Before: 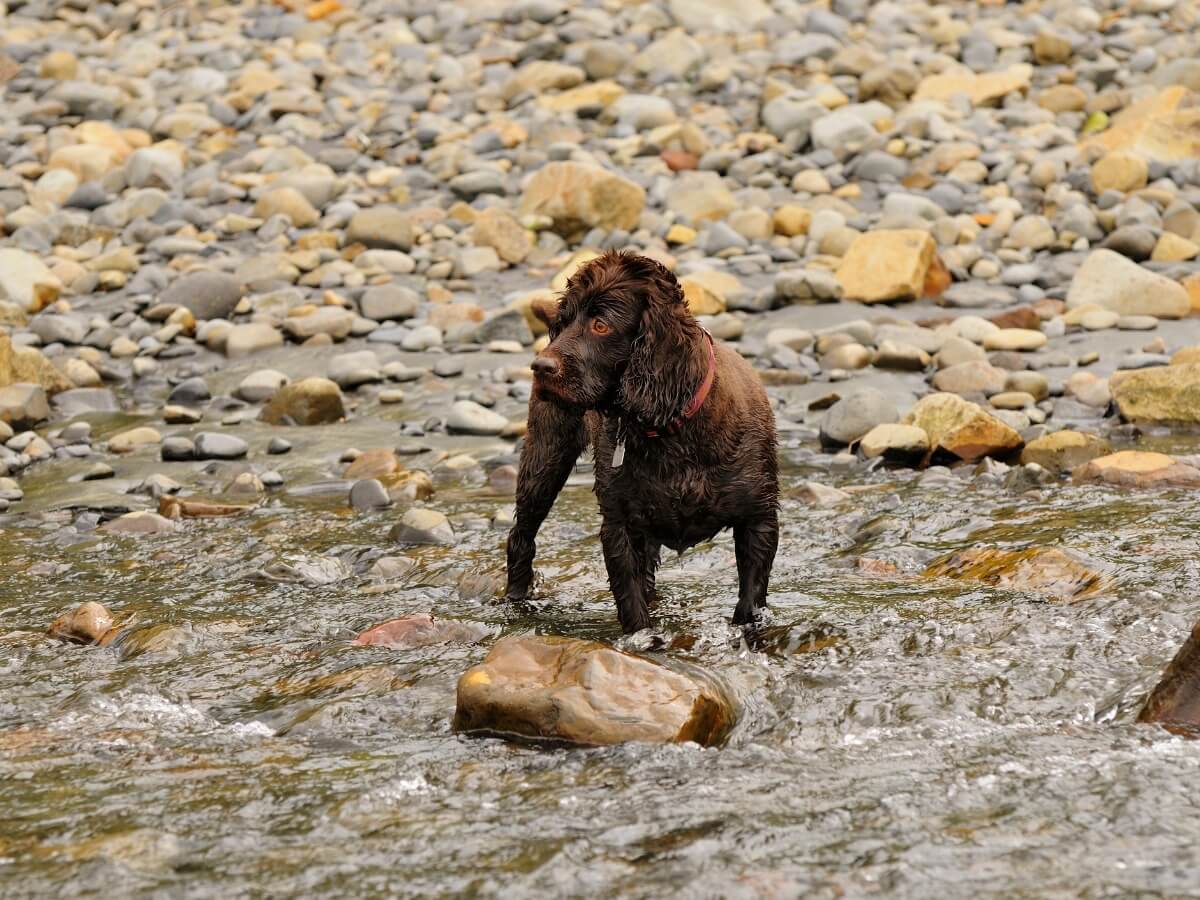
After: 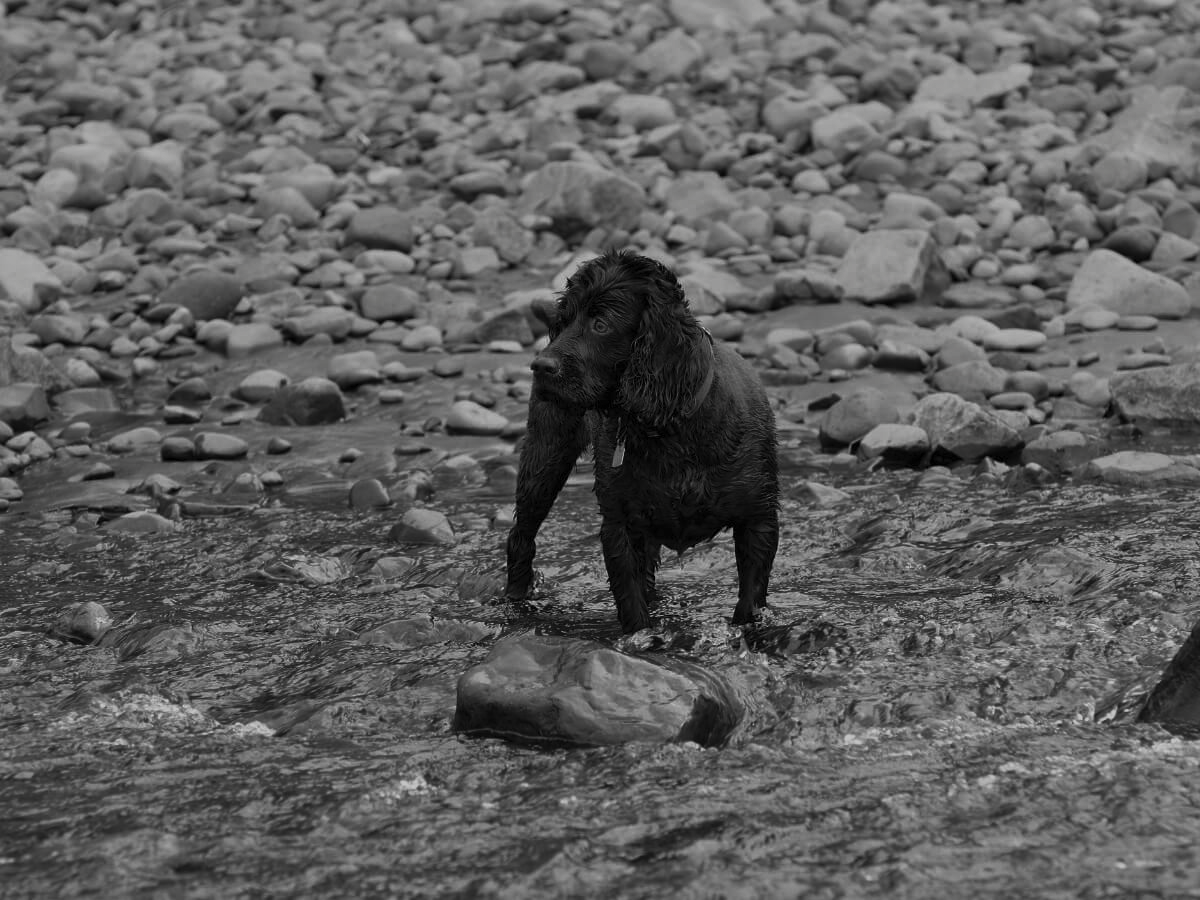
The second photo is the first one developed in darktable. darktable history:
contrast brightness saturation: contrast 0.525, brightness 0.487, saturation -0.992
exposure: exposure -2.084 EV, compensate highlight preservation false
color balance rgb: perceptual saturation grading › global saturation 20%, perceptual saturation grading › highlights -25.068%, perceptual saturation grading › shadows 50.087%, global vibrance 9.233%
